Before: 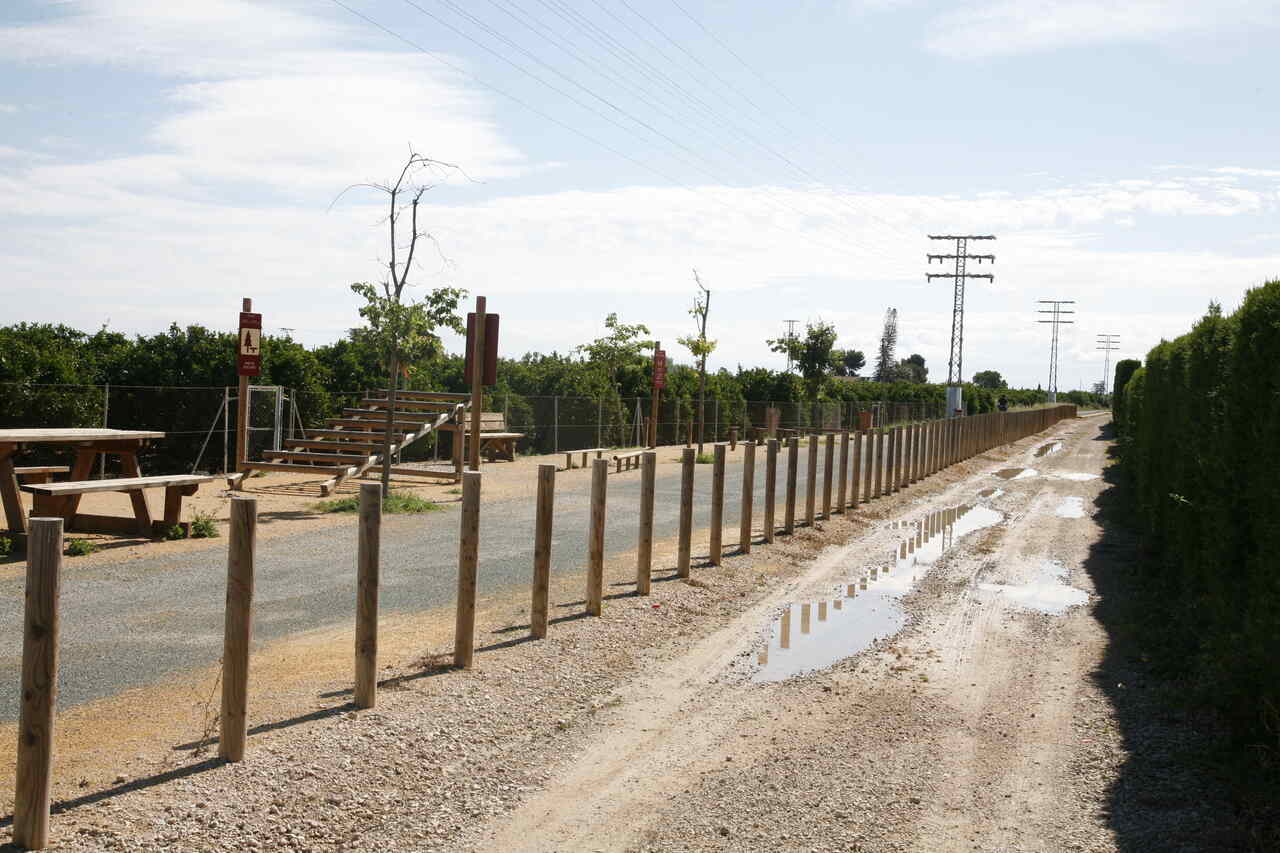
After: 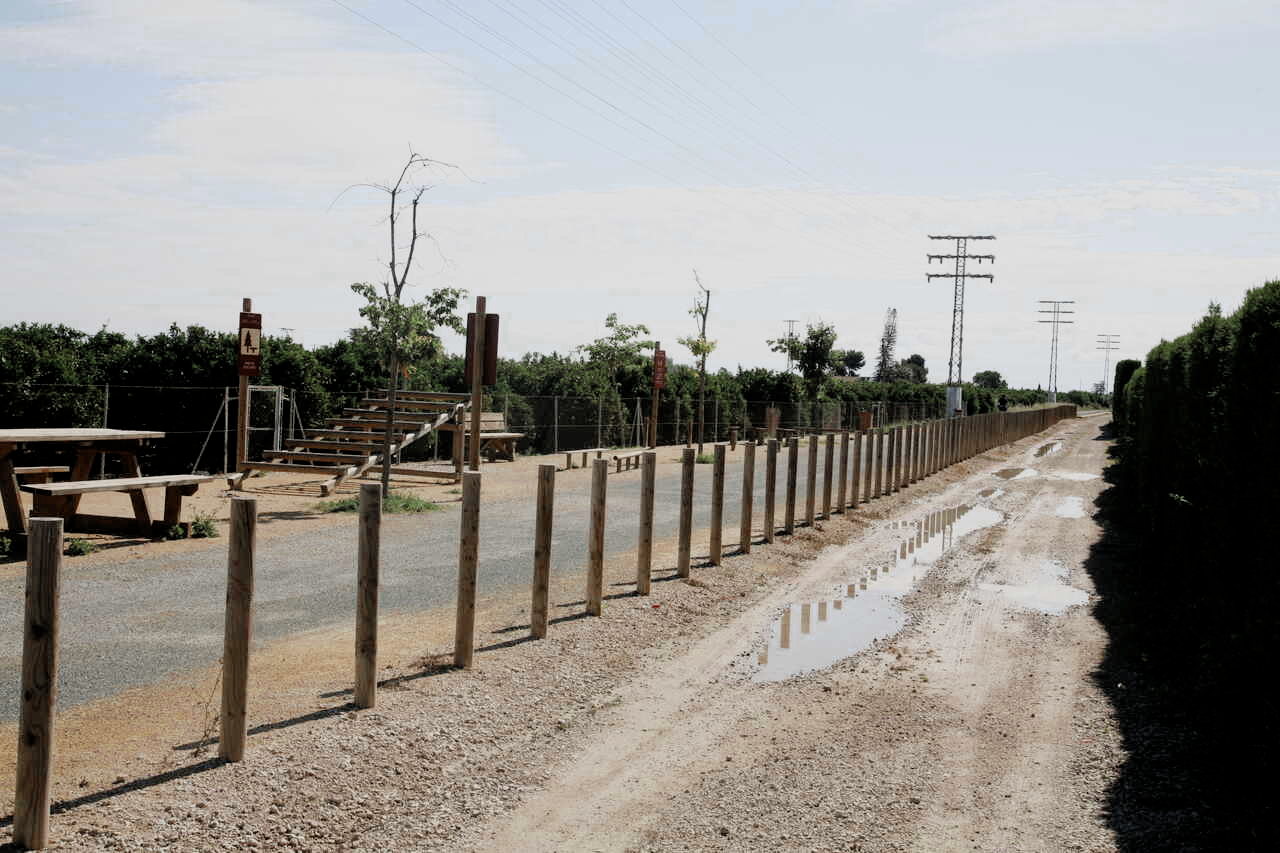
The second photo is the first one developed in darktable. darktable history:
color zones: curves: ch0 [(0, 0.5) (0.125, 0.4) (0.25, 0.5) (0.375, 0.4) (0.5, 0.4) (0.625, 0.6) (0.75, 0.6) (0.875, 0.5)]; ch1 [(0, 0.4) (0.125, 0.5) (0.25, 0.4) (0.375, 0.4) (0.5, 0.4) (0.625, 0.4) (0.75, 0.5) (0.875, 0.4)]; ch2 [(0, 0.6) (0.125, 0.5) (0.25, 0.5) (0.375, 0.6) (0.5, 0.6) (0.625, 0.5) (0.75, 0.5) (0.875, 0.5)], mix 41.83%
filmic rgb: black relative exposure -7.75 EV, white relative exposure 4.35 EV, target black luminance 0%, hardness 3.75, latitude 50.58%, contrast 1.067, highlights saturation mix 8.73%, shadows ↔ highlights balance -0.273%, iterations of high-quality reconstruction 0
